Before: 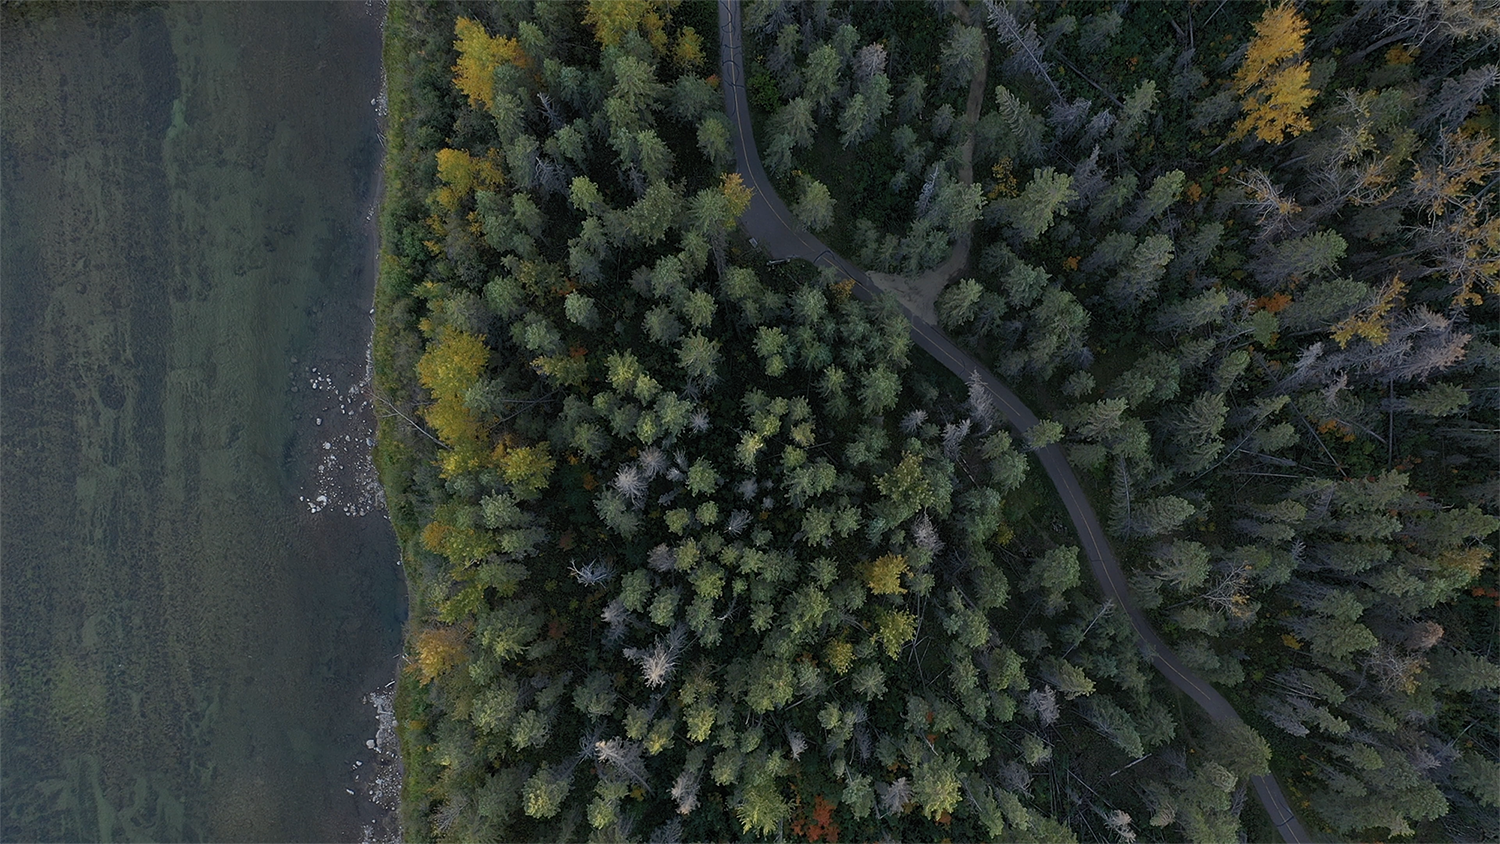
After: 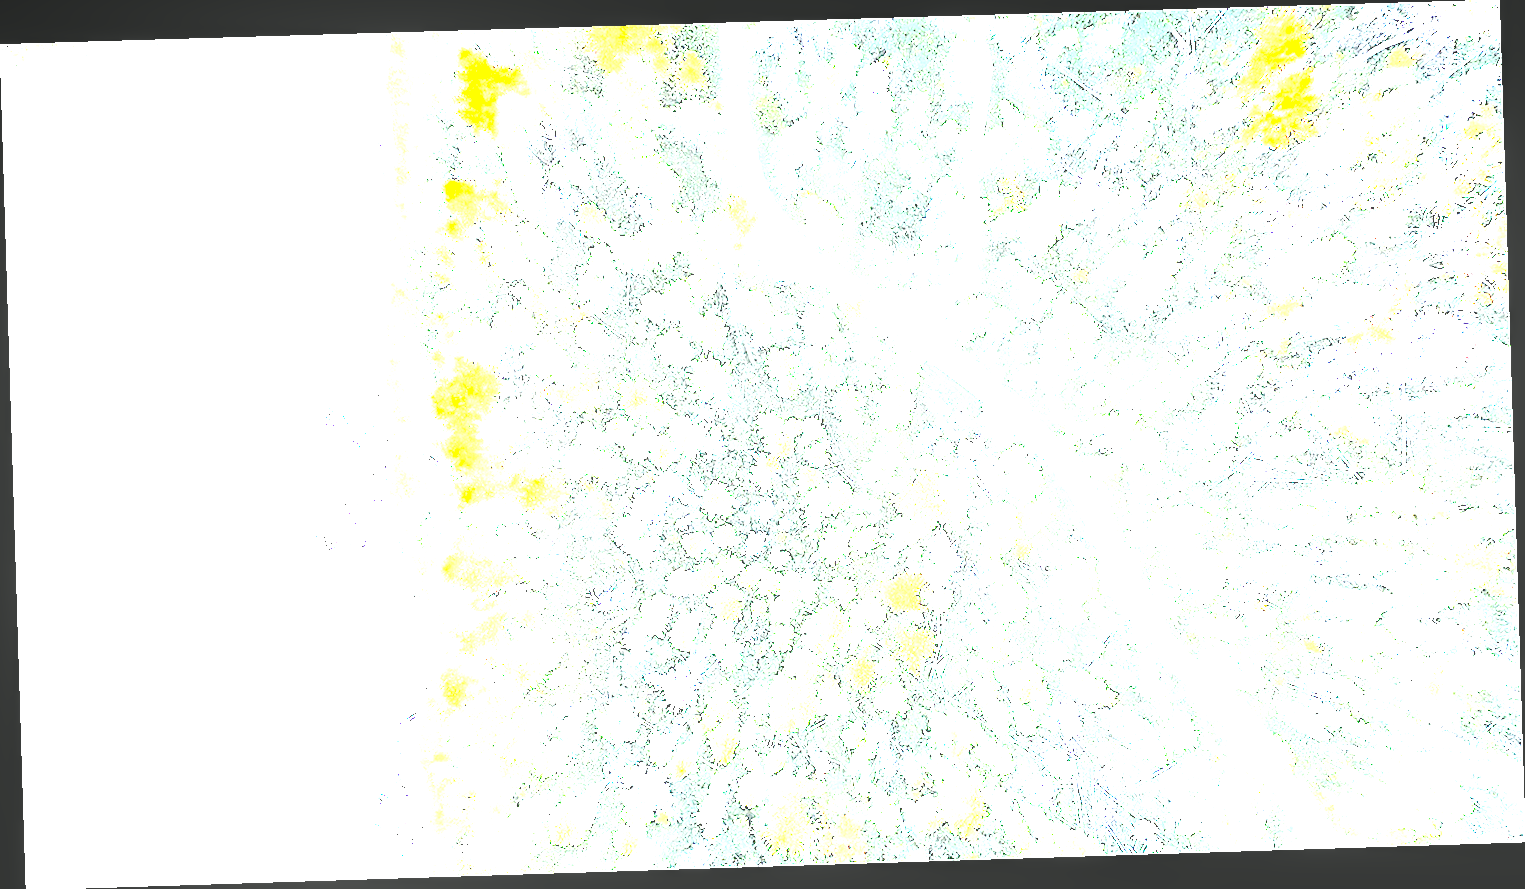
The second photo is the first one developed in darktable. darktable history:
local contrast: highlights 35%, detail 135%
tone curve: curves: ch0 [(0, 0.01) (0.037, 0.032) (0.131, 0.108) (0.275, 0.256) (0.483, 0.512) (0.61, 0.665) (0.696, 0.742) (0.792, 0.819) (0.911, 0.925) (0.997, 0.995)]; ch1 [(0, 0) (0.308, 0.29) (0.425, 0.411) (0.492, 0.488) (0.507, 0.503) (0.53, 0.532) (0.573, 0.586) (0.683, 0.702) (0.746, 0.77) (1, 1)]; ch2 [(0, 0) (0.246, 0.233) (0.36, 0.352) (0.415, 0.415) (0.485, 0.487) (0.502, 0.504) (0.525, 0.518) (0.539, 0.539) (0.587, 0.594) (0.636, 0.652) (0.711, 0.729) (0.845, 0.855) (0.998, 0.977)], color space Lab, independent channels, preserve colors none
rotate and perspective: rotation -1.77°, lens shift (horizontal) 0.004, automatic cropping off
exposure: exposure 8 EV, compensate highlight preservation false
contrast brightness saturation: contrast 0.25, saturation -0.31
